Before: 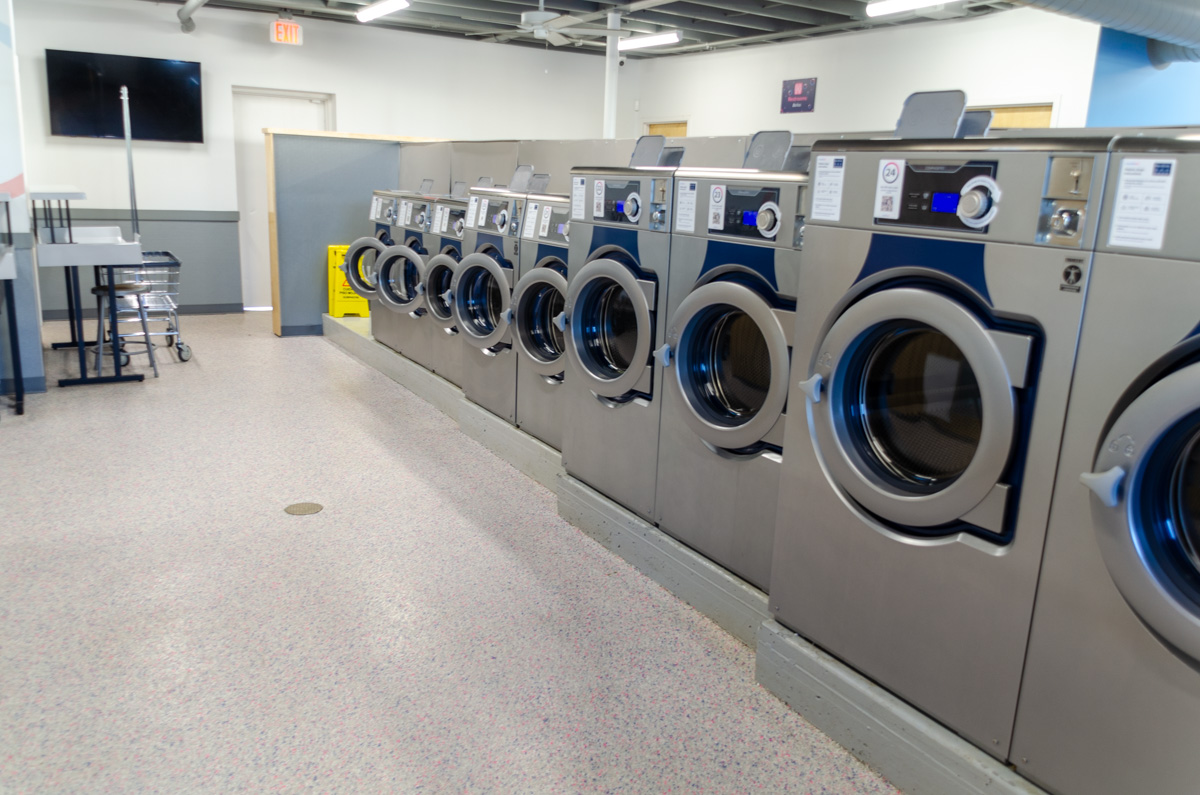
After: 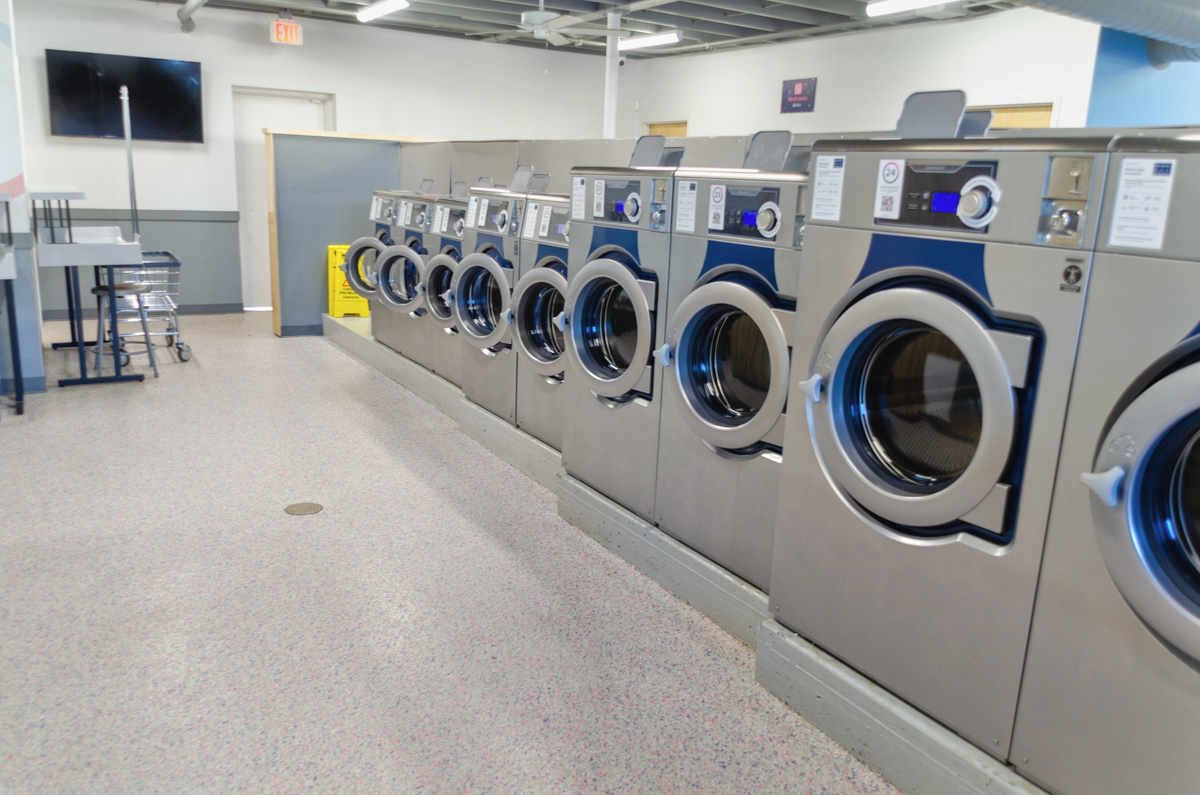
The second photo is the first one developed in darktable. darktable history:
contrast brightness saturation: contrast -0.08, brightness -0.04, saturation -0.11
tone equalizer: -7 EV 0.15 EV, -6 EV 0.6 EV, -5 EV 1.15 EV, -4 EV 1.33 EV, -3 EV 1.15 EV, -2 EV 0.6 EV, -1 EV 0.15 EV, mask exposure compensation -0.5 EV
